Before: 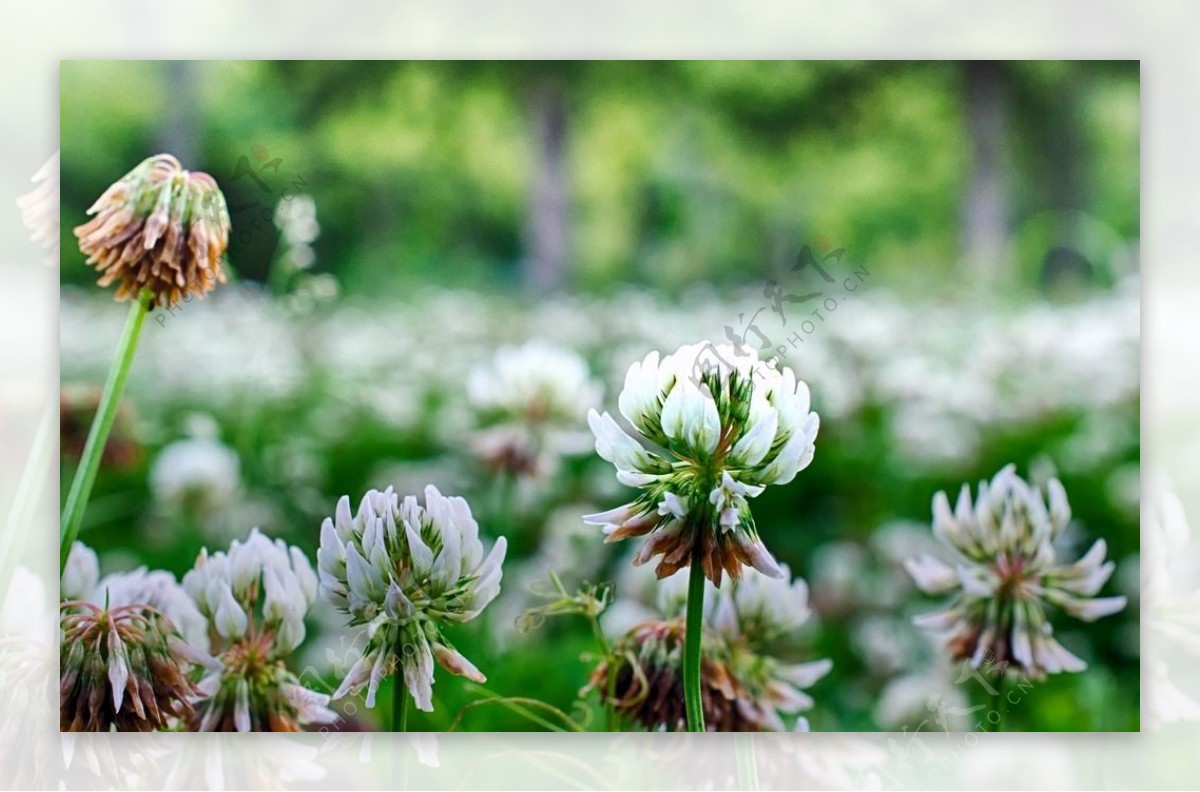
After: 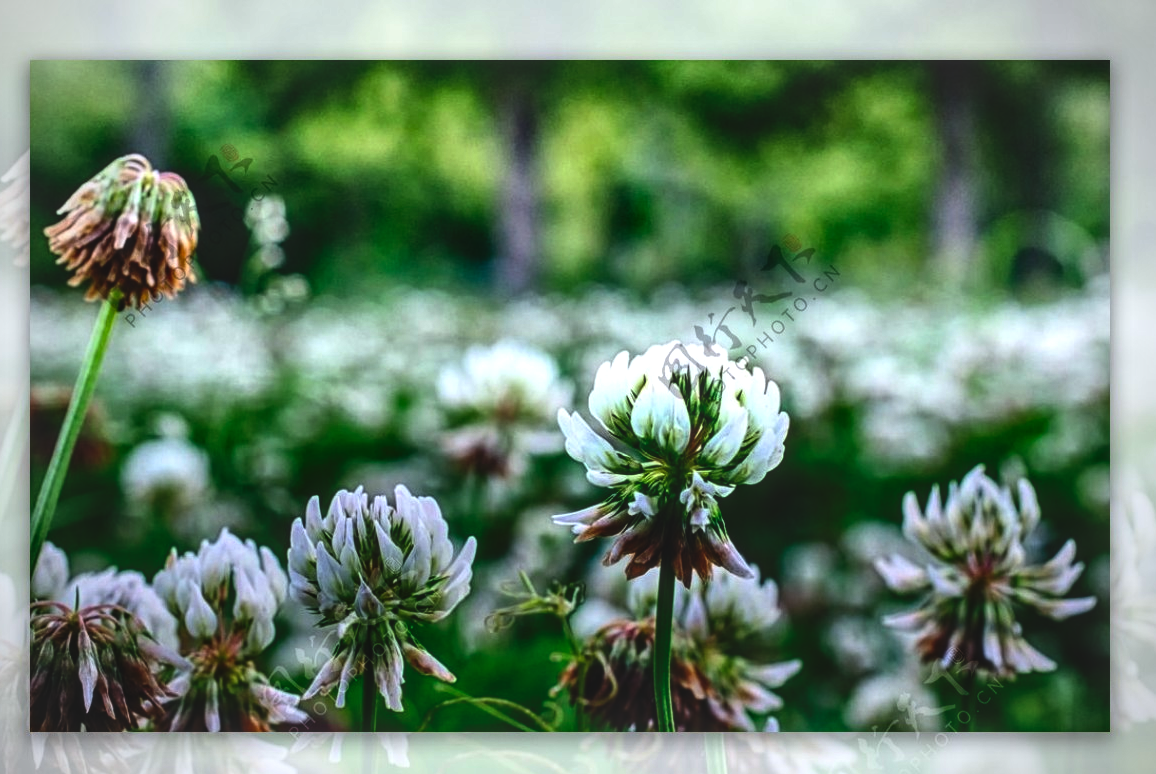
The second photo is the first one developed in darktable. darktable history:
vignetting: unbound false
crop and rotate: left 2.536%, right 1.107%, bottom 2.246%
rgb curve: curves: ch0 [(0, 0.186) (0.314, 0.284) (0.775, 0.708) (1, 1)], compensate middle gray true, preserve colors none
local contrast: highlights 61%, detail 143%, midtone range 0.428
color balance: mode lift, gamma, gain (sRGB)
contrast brightness saturation: contrast 0.19, brightness -0.11, saturation 0.21
white balance: red 0.982, blue 1.018
